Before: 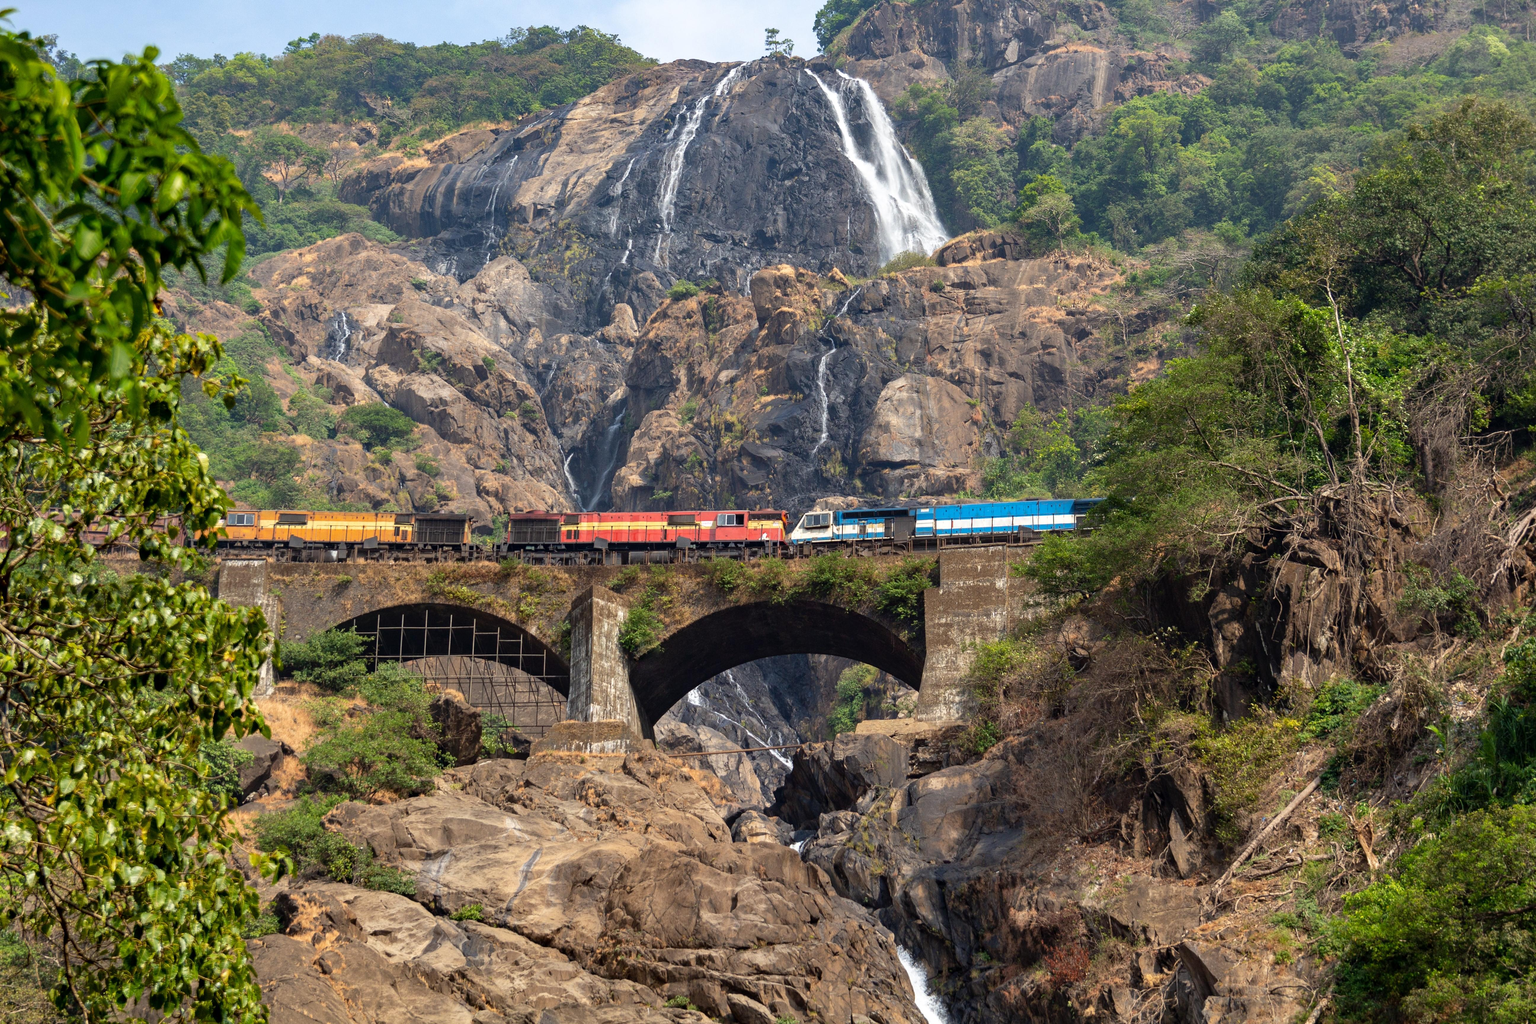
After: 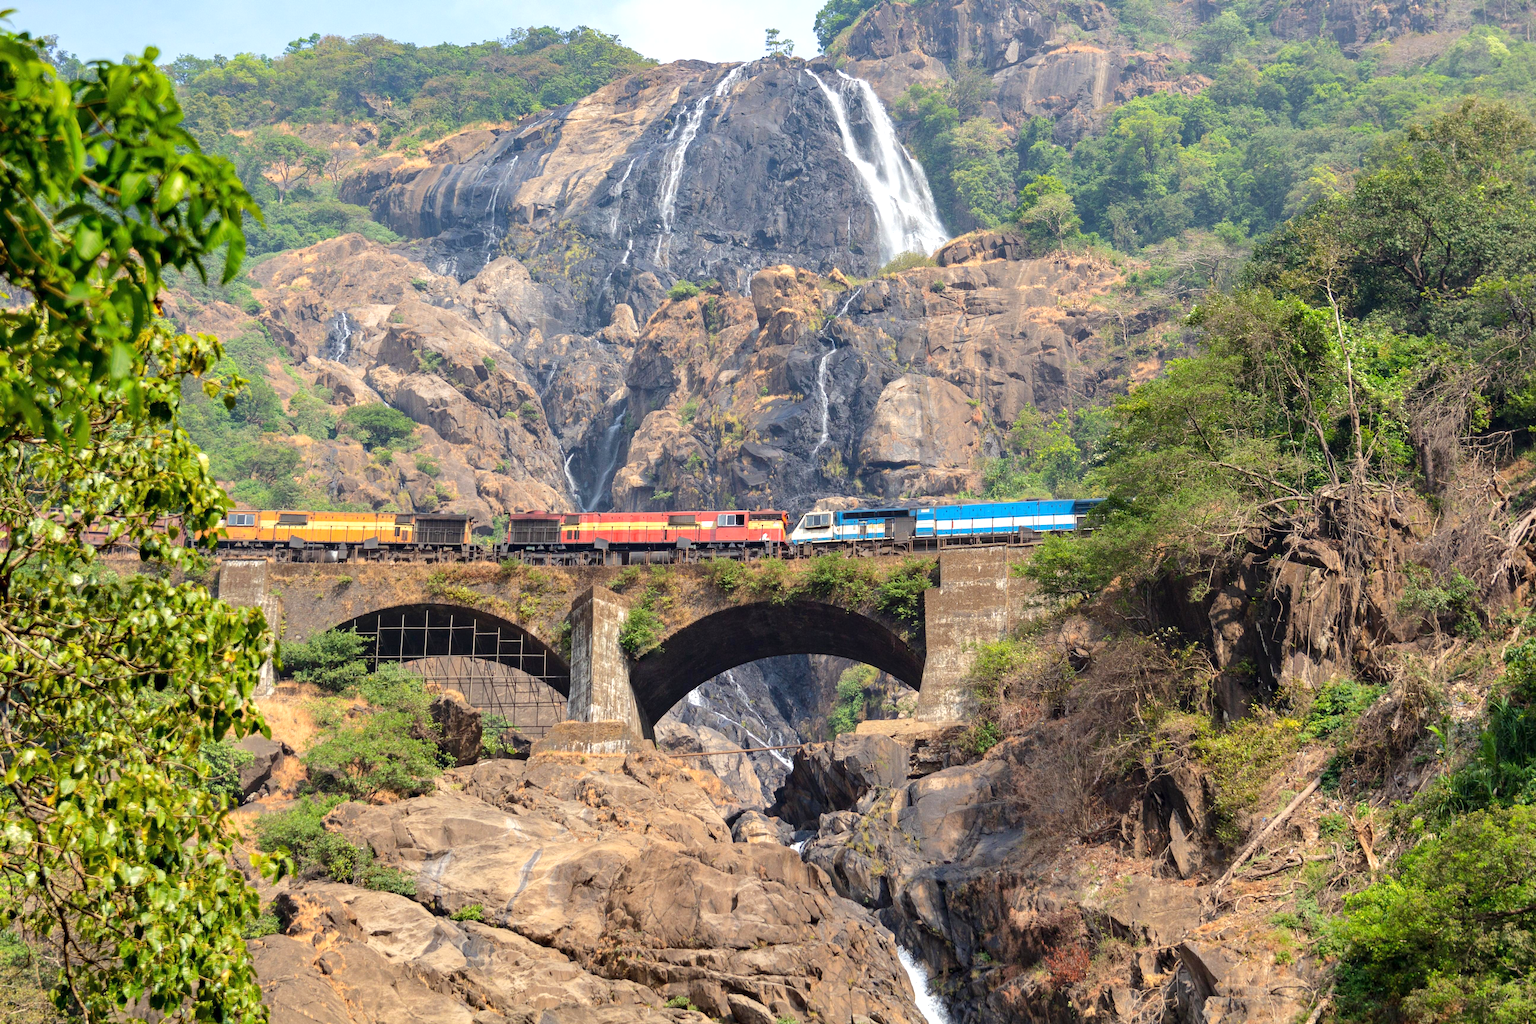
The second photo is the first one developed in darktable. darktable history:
tone equalizer: -8 EV 0.978 EV, -7 EV 0.991 EV, -6 EV 0.961 EV, -5 EV 1.01 EV, -4 EV 1.02 EV, -3 EV 0.748 EV, -2 EV 0.495 EV, -1 EV 0.269 EV, edges refinement/feathering 500, mask exposure compensation -1.57 EV, preserve details no
